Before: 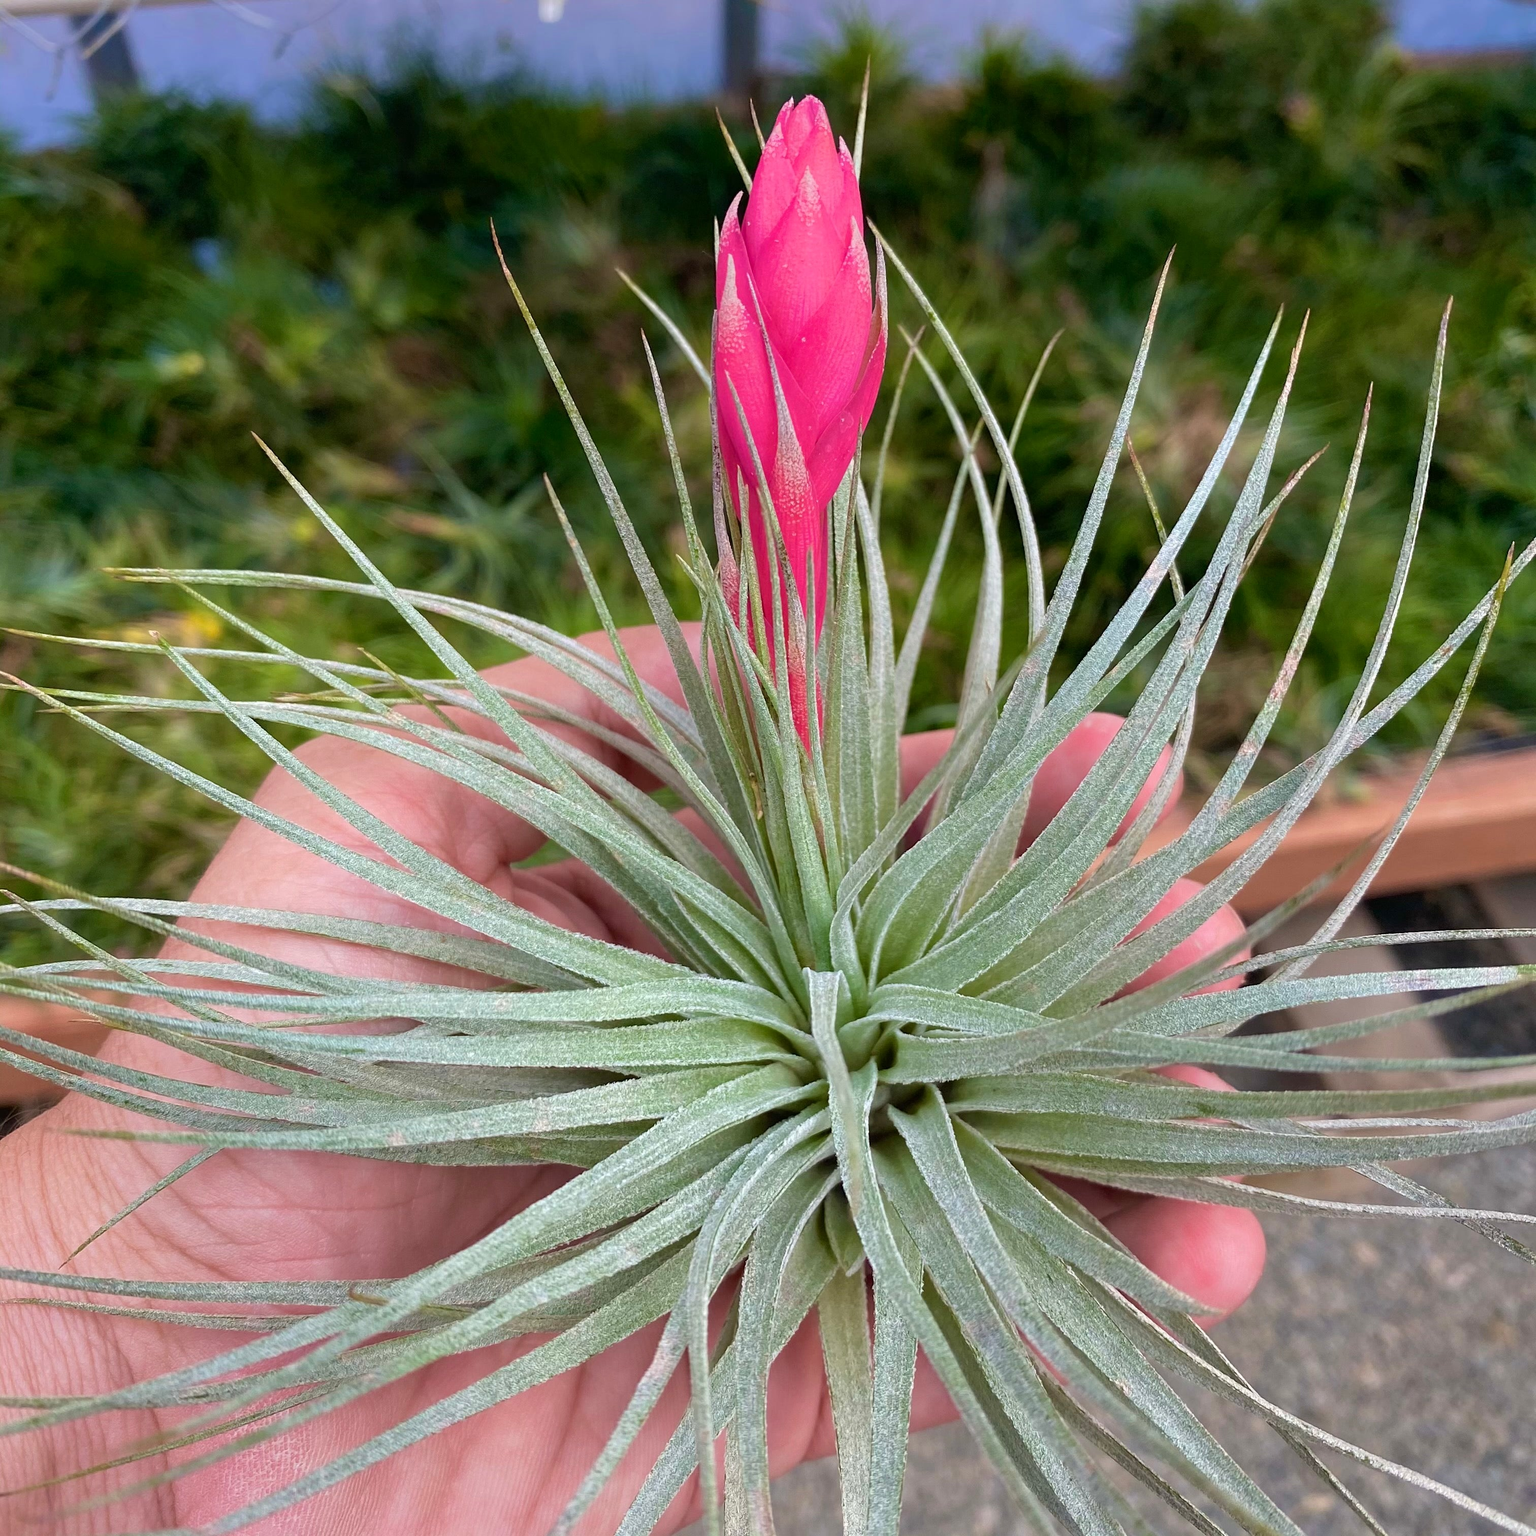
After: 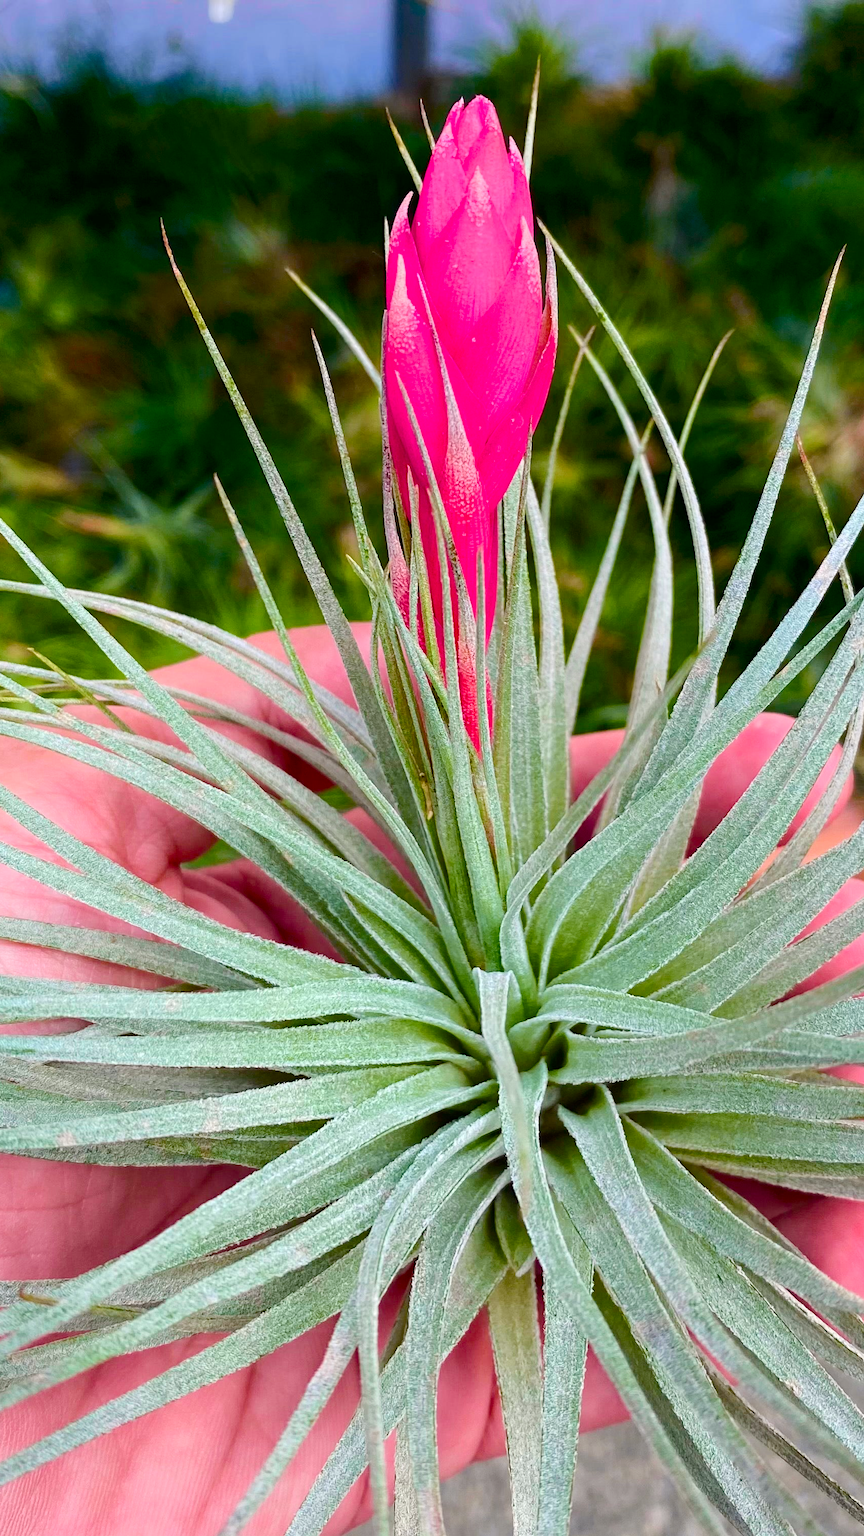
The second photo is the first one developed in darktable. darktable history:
tone curve: curves: ch0 [(0, 0) (0.126, 0.086) (0.338, 0.307) (0.494, 0.531) (0.703, 0.762) (1, 1)]; ch1 [(0, 0) (0.346, 0.324) (0.45, 0.426) (0.5, 0.5) (0.522, 0.517) (0.55, 0.578) (1, 1)]; ch2 [(0, 0) (0.44, 0.424) (0.501, 0.499) (0.554, 0.554) (0.622, 0.667) (0.707, 0.746) (1, 1)], color space Lab, independent channels, preserve colors none
color balance rgb: perceptual saturation grading › global saturation 20%, perceptual saturation grading › highlights -25%, perceptual saturation grading › shadows 25%
crop: left 21.496%, right 22.254%
